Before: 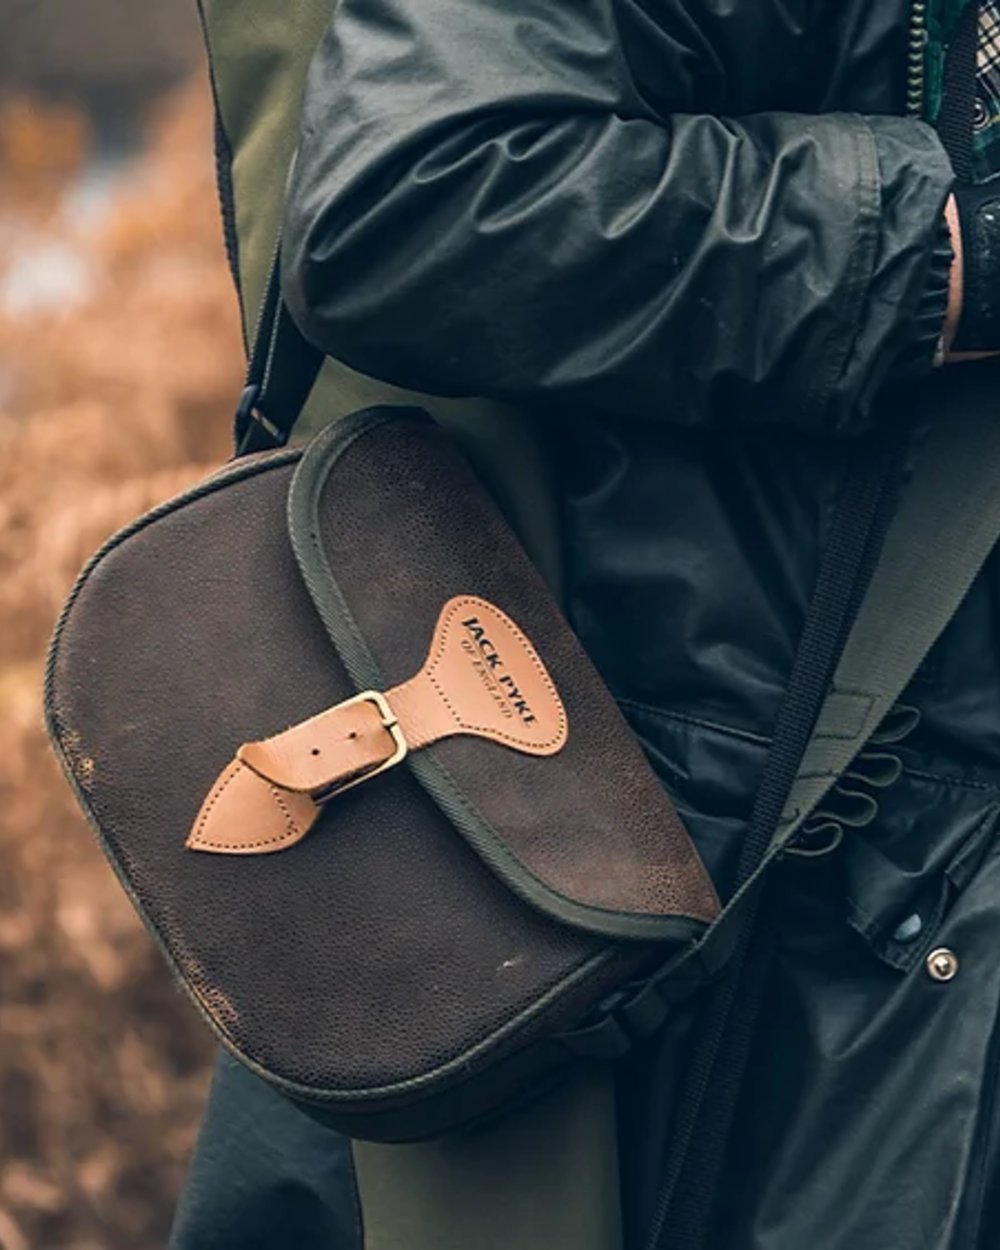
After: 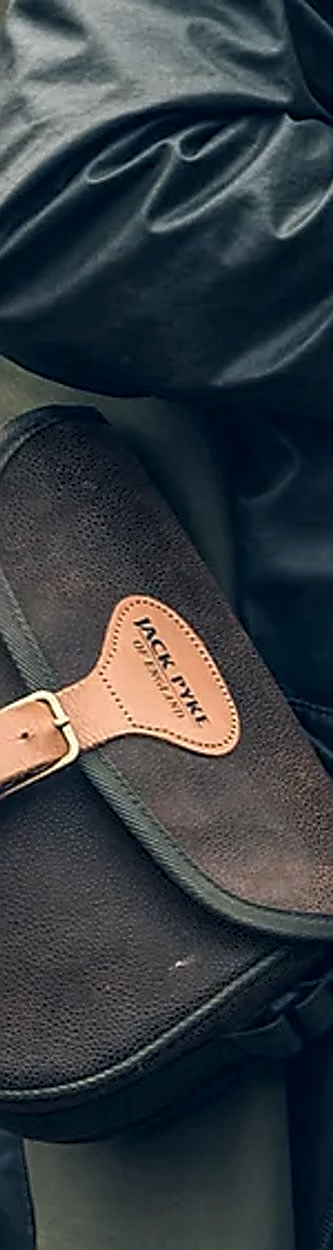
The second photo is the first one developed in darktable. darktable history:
sharpen: amount 0.734
crop: left 32.886%, right 33.735%
local contrast: detail 130%
